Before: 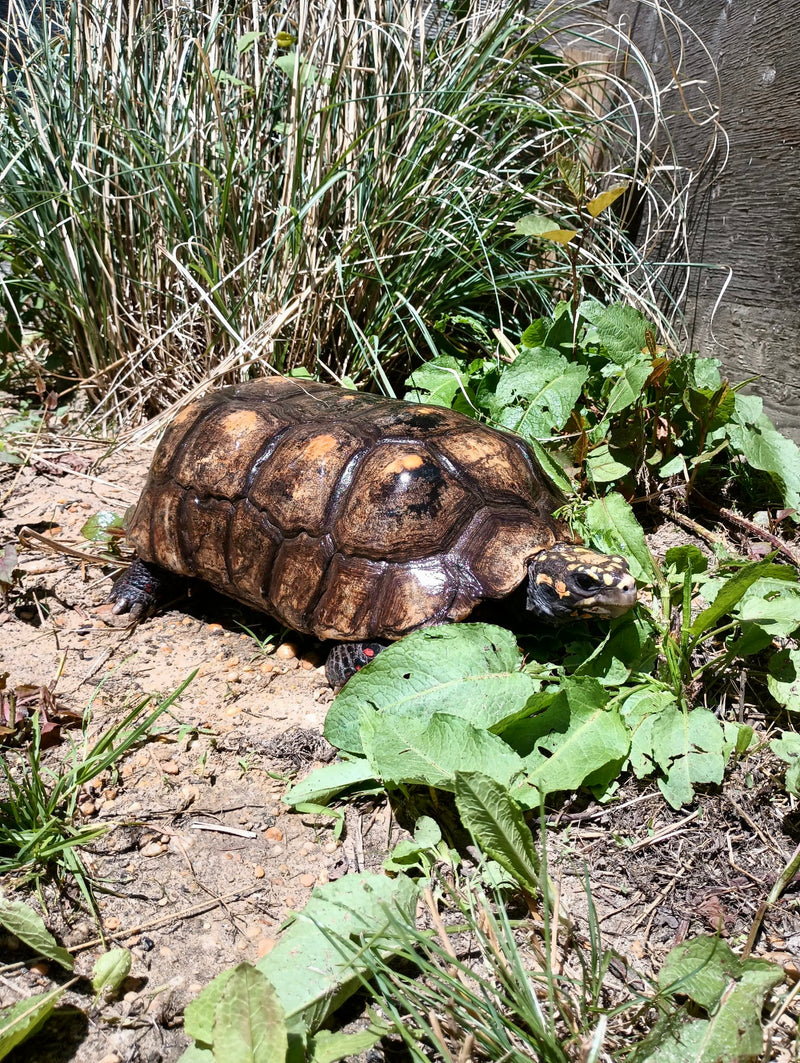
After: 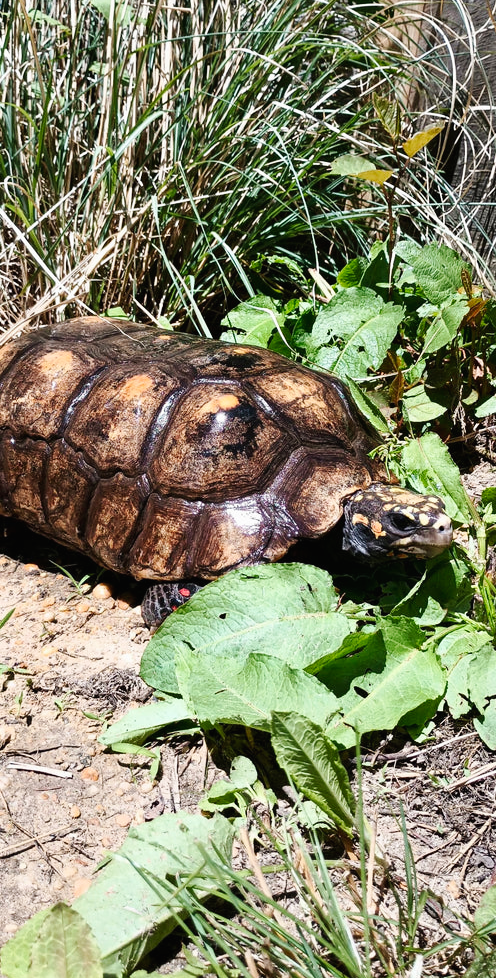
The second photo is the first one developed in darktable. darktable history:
crop and rotate: left 23.135%, top 5.648%, right 14.744%, bottom 2.329%
tone curve: curves: ch0 [(0, 0.01) (0.037, 0.032) (0.131, 0.108) (0.275, 0.258) (0.483, 0.512) (0.61, 0.661) (0.696, 0.742) (0.792, 0.834) (0.911, 0.936) (0.997, 0.995)]; ch1 [(0, 0) (0.308, 0.29) (0.425, 0.411) (0.503, 0.502) (0.529, 0.543) (0.683, 0.706) (0.746, 0.77) (1, 1)]; ch2 [(0, 0) (0.225, 0.214) (0.334, 0.339) (0.401, 0.415) (0.485, 0.487) (0.502, 0.502) (0.525, 0.523) (0.545, 0.552) (0.587, 0.61) (0.636, 0.654) (0.711, 0.729) (0.845, 0.855) (0.998, 0.977)], preserve colors none
